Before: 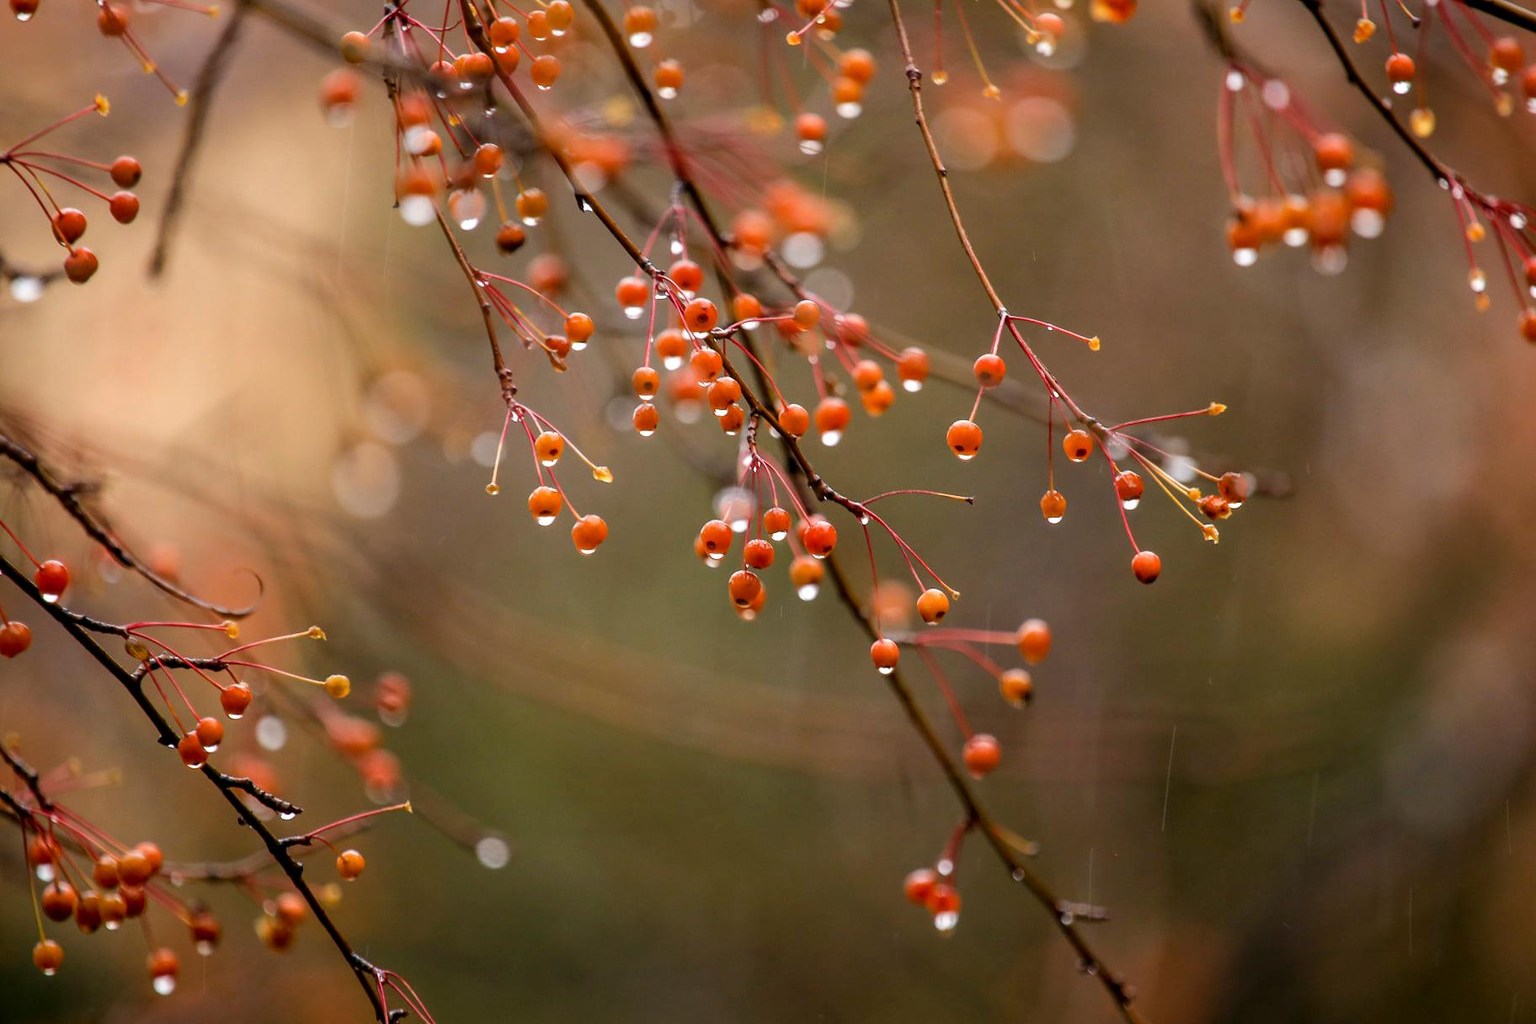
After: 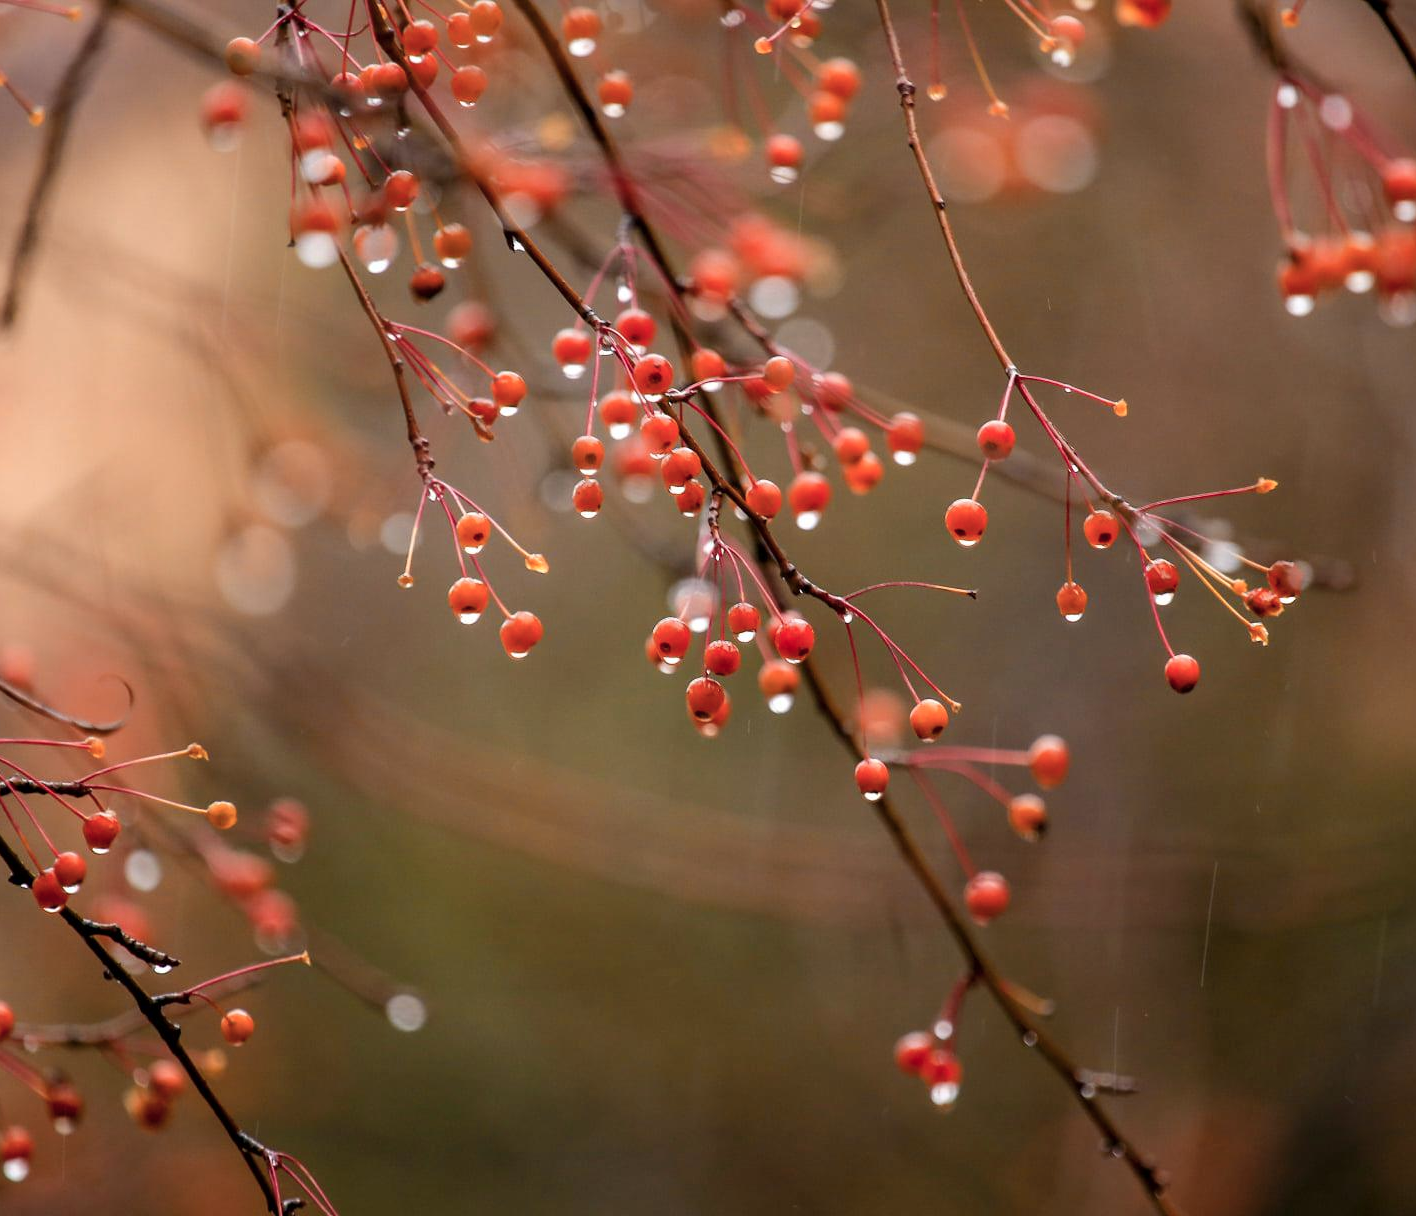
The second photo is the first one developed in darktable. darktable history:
color zones: curves: ch1 [(0, 0.469) (0.072, 0.457) (0.243, 0.494) (0.429, 0.5) (0.571, 0.5) (0.714, 0.5) (0.857, 0.5) (1, 0.469)]; ch2 [(0, 0.499) (0.143, 0.467) (0.242, 0.436) (0.429, 0.493) (0.571, 0.5) (0.714, 0.5) (0.857, 0.5) (1, 0.499)]
crop: left 9.852%, right 12.503%
